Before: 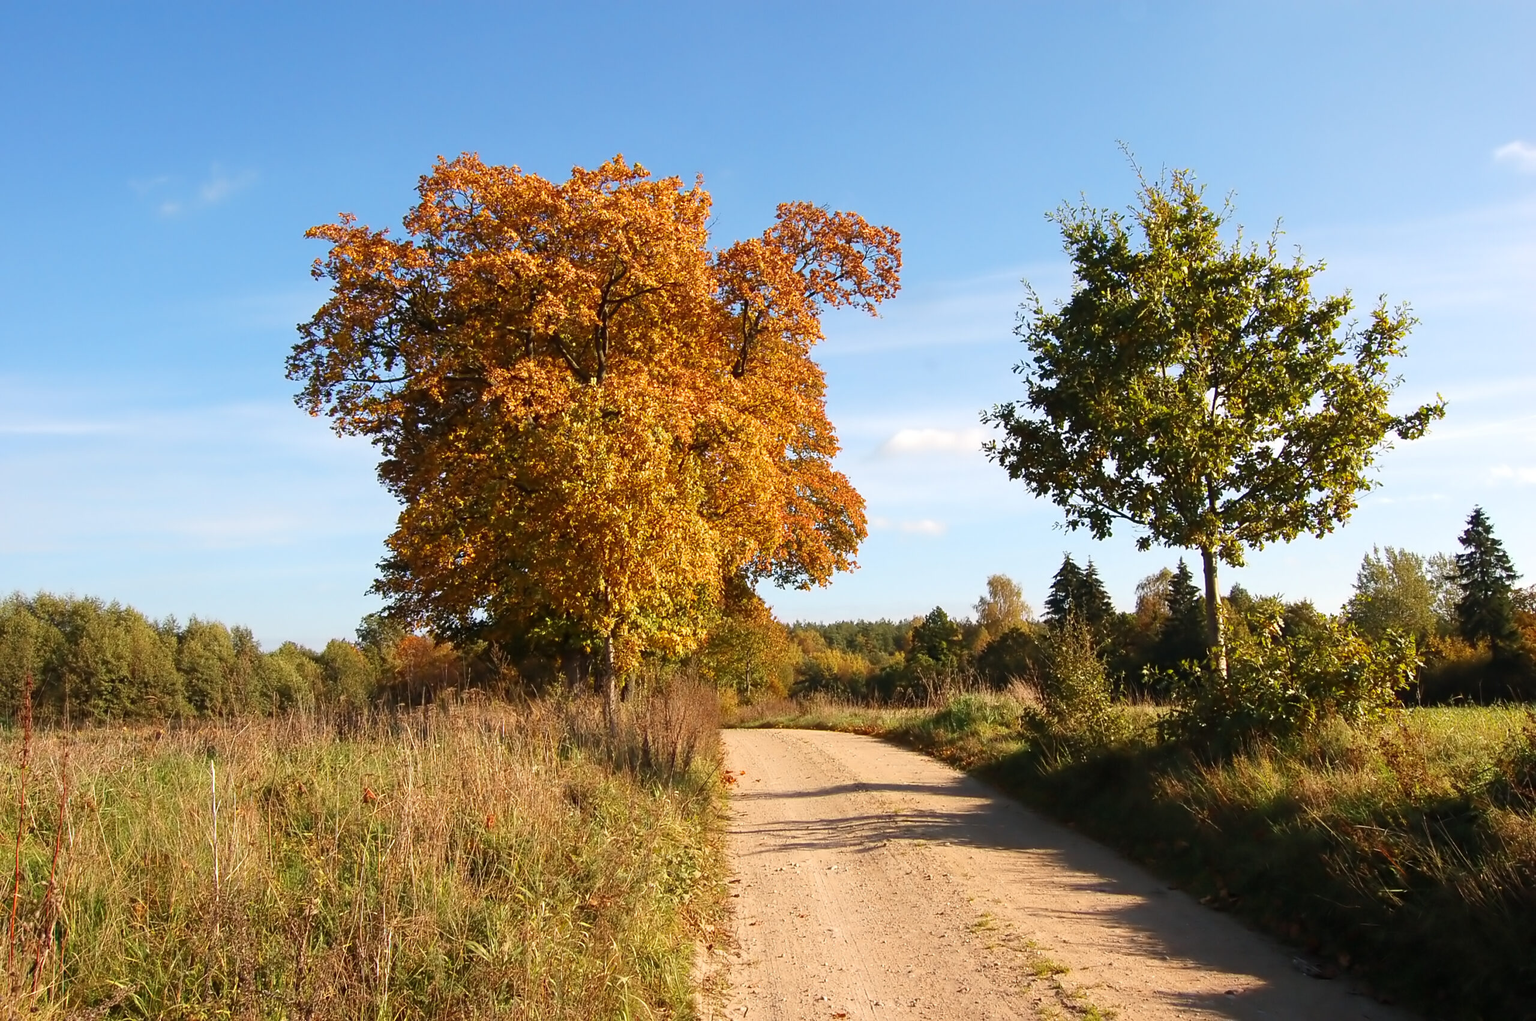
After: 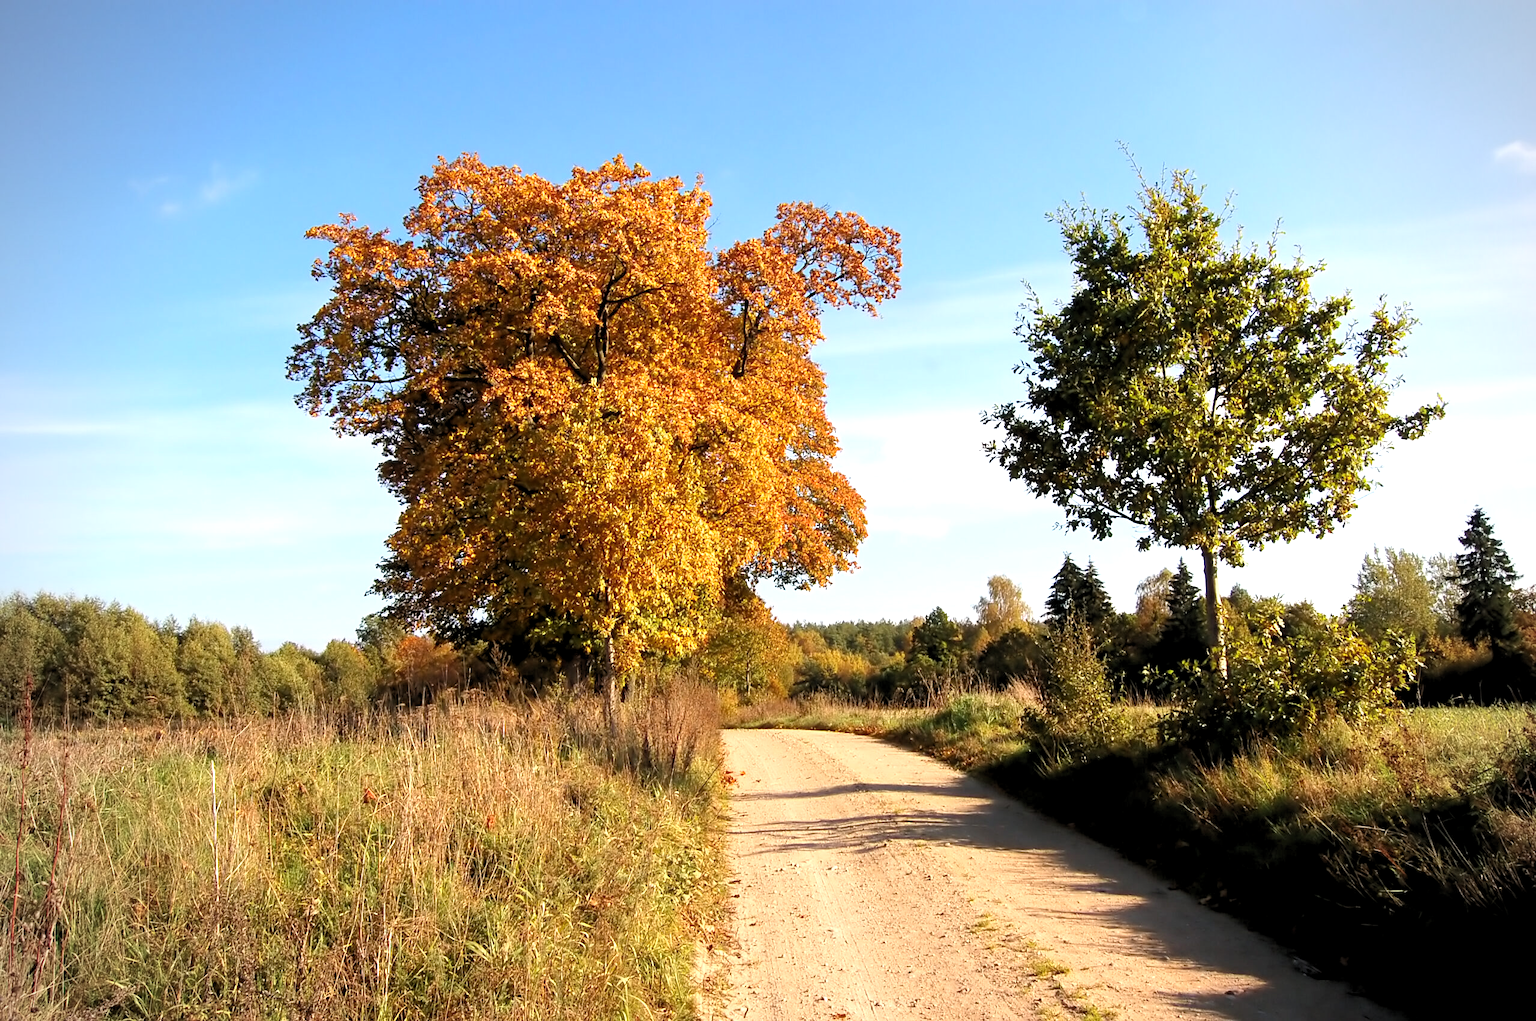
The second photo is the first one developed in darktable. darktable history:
vignetting: fall-off radius 60.92%
exposure: exposure 0.217 EV, compensate highlight preservation false
rgb levels: levels [[0.01, 0.419, 0.839], [0, 0.5, 1], [0, 0.5, 1]]
